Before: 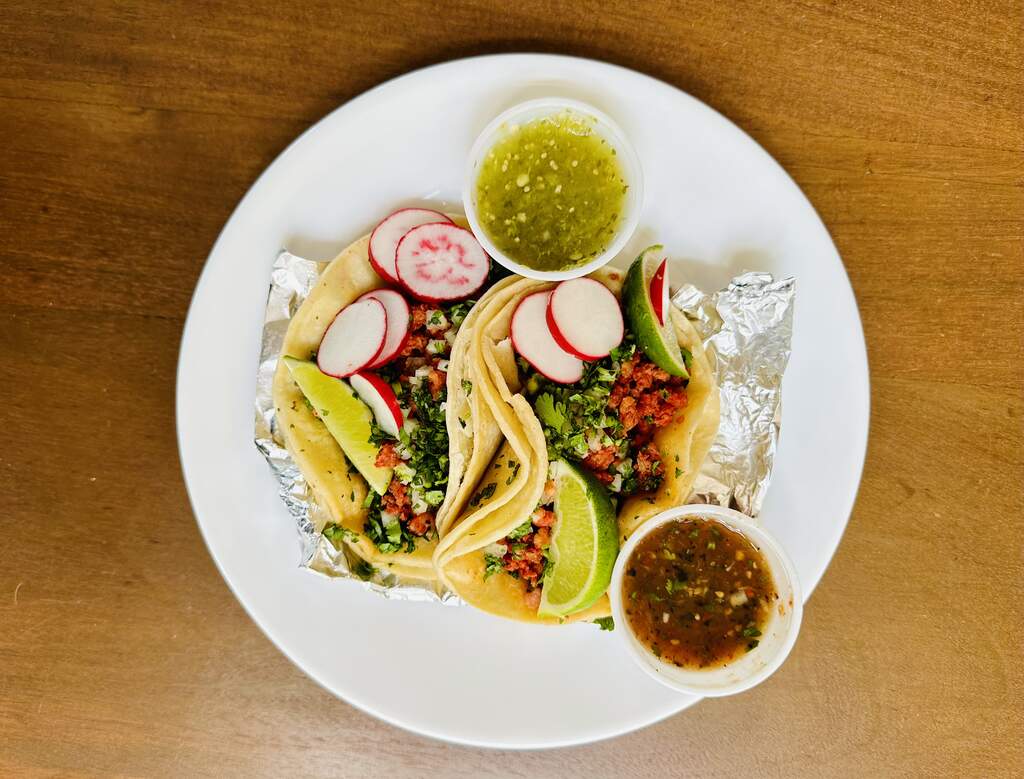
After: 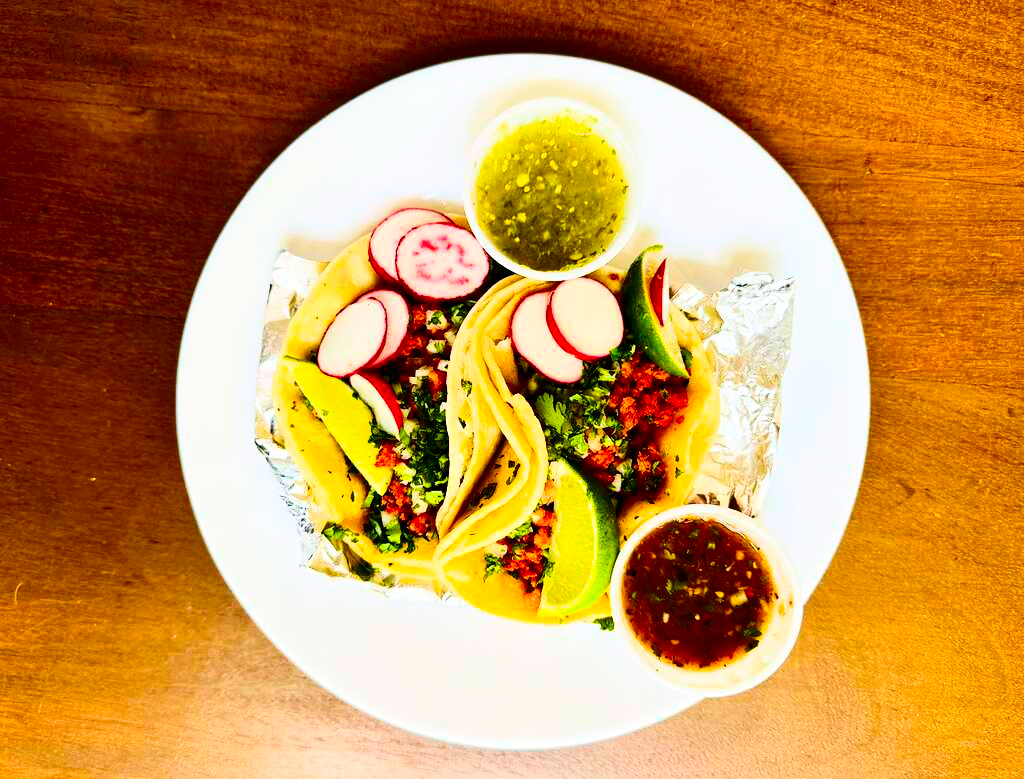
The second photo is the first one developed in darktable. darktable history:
contrast brightness saturation: contrast 0.4, brightness 0.05, saturation 0.25
color balance: contrast 6.48%, output saturation 113.3%
